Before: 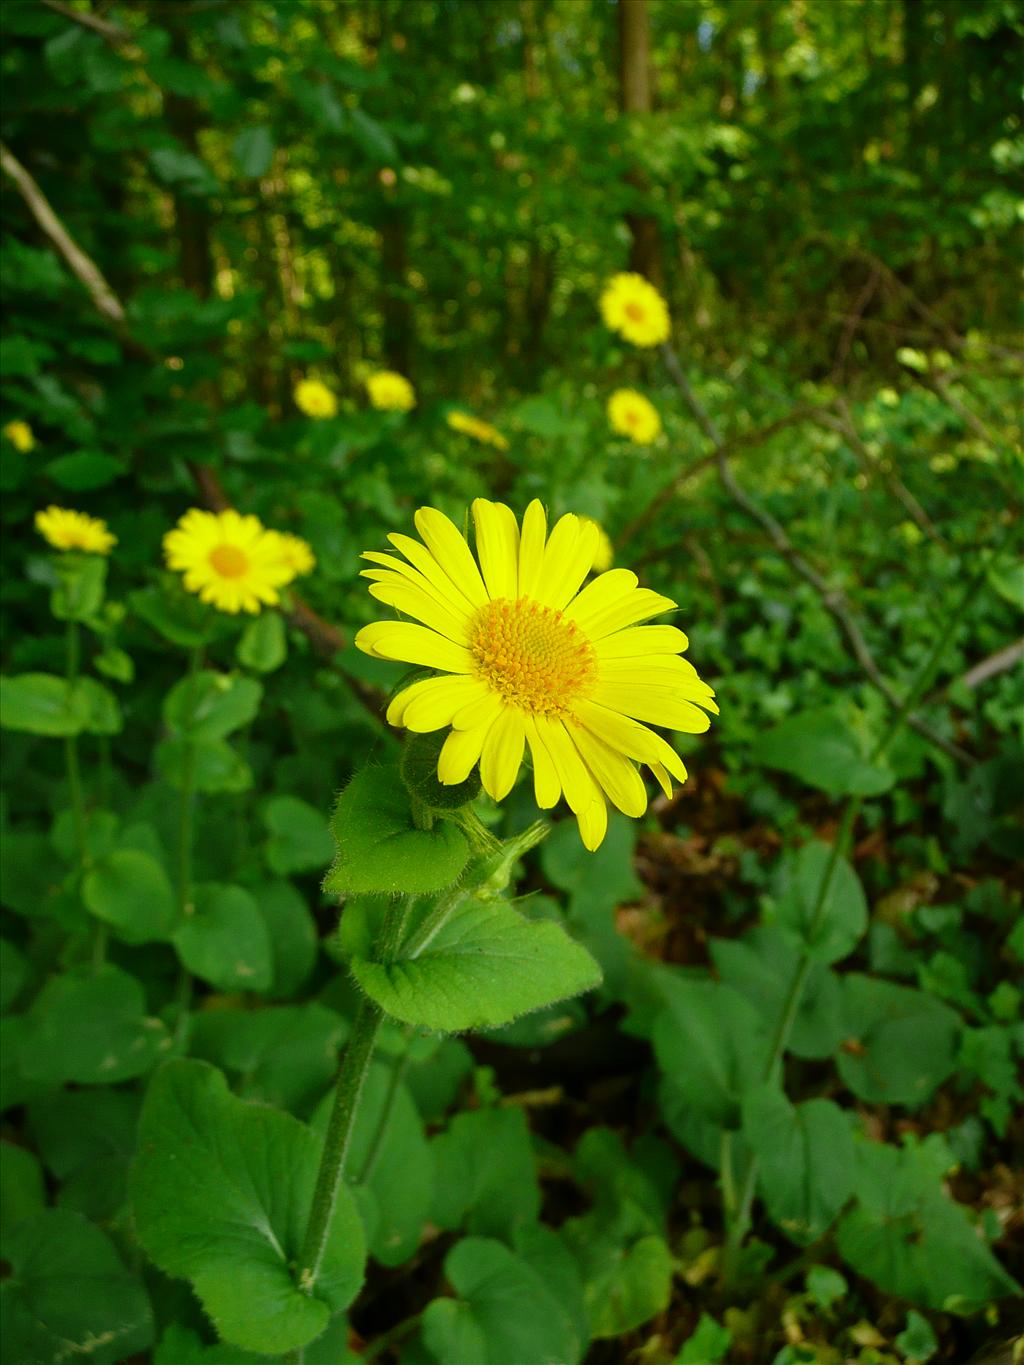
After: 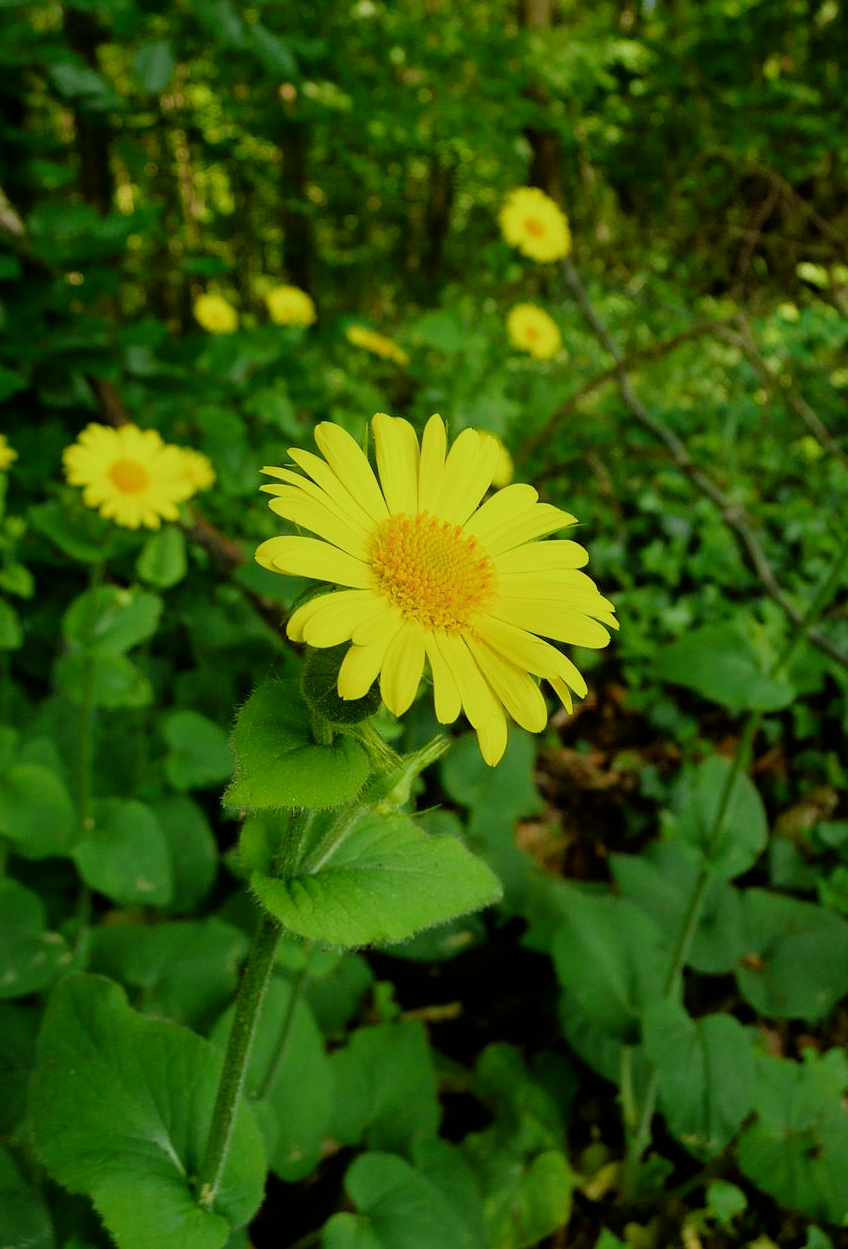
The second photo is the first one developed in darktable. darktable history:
crop: left 9.807%, top 6.259%, right 7.334%, bottom 2.177%
filmic rgb: black relative exposure -7.65 EV, white relative exposure 4.56 EV, hardness 3.61
exposure: black level correction 0.001, exposure 0.014 EV, compensate highlight preservation false
